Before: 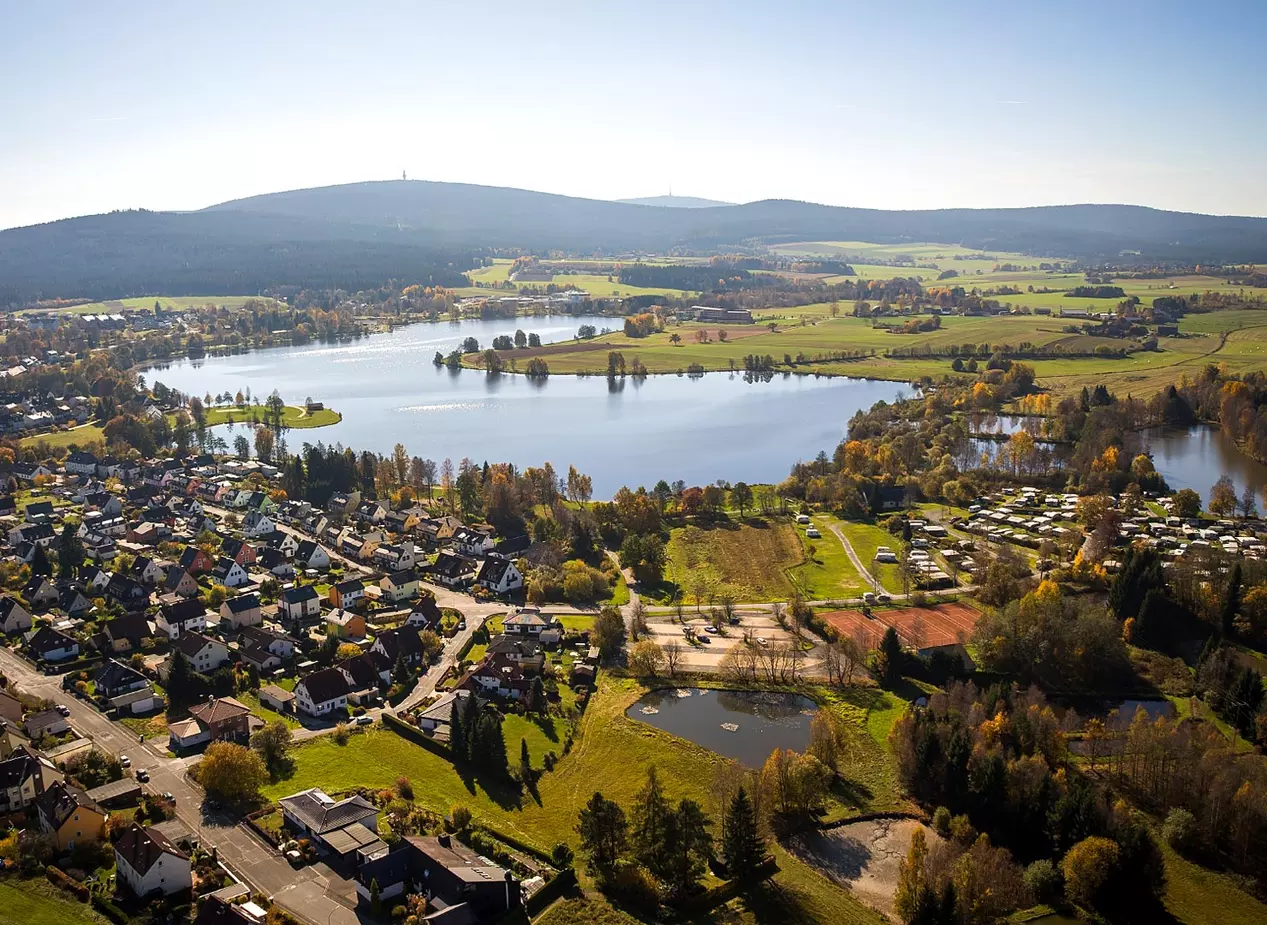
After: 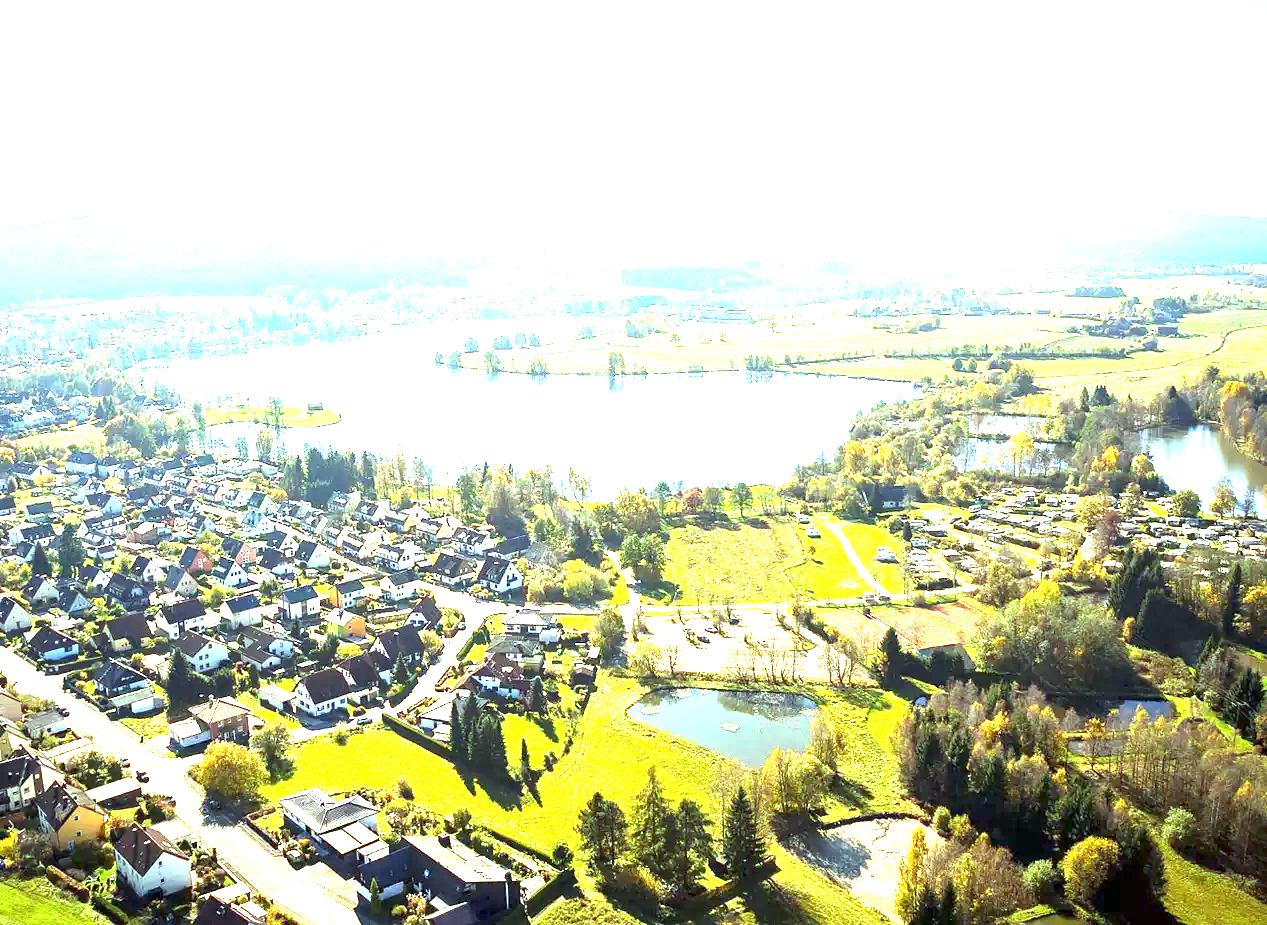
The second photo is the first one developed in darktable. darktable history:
exposure: exposure 3 EV, compensate highlight preservation false
color balance: mode lift, gamma, gain (sRGB), lift [0.997, 0.979, 1.021, 1.011], gamma [1, 1.084, 0.916, 0.998], gain [1, 0.87, 1.13, 1.101], contrast 4.55%, contrast fulcrum 38.24%, output saturation 104.09%
